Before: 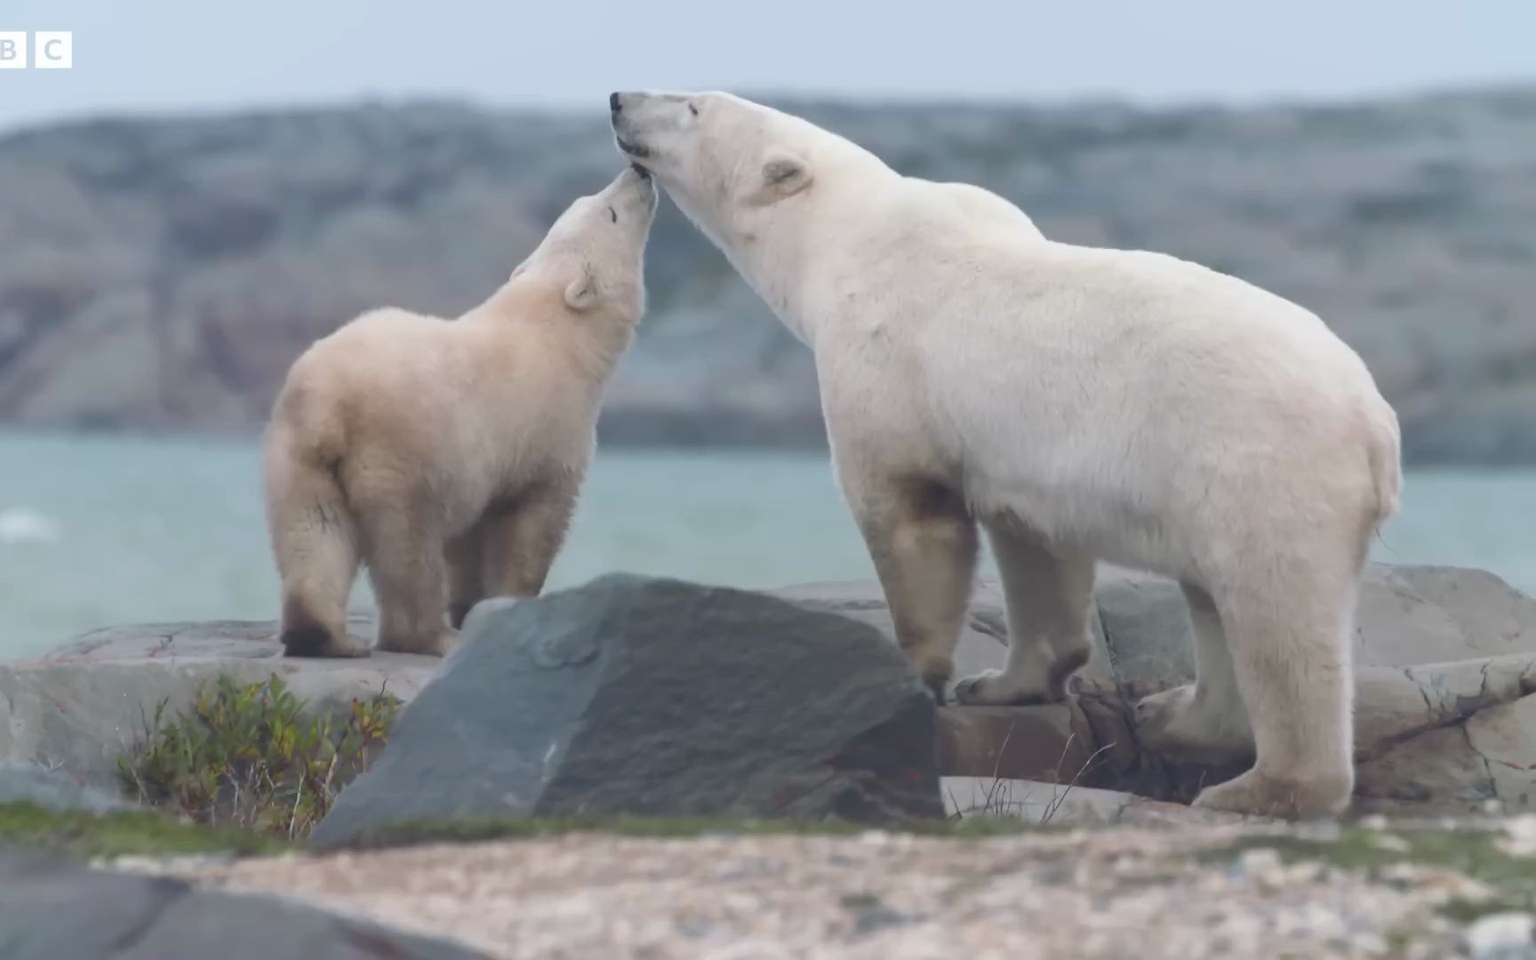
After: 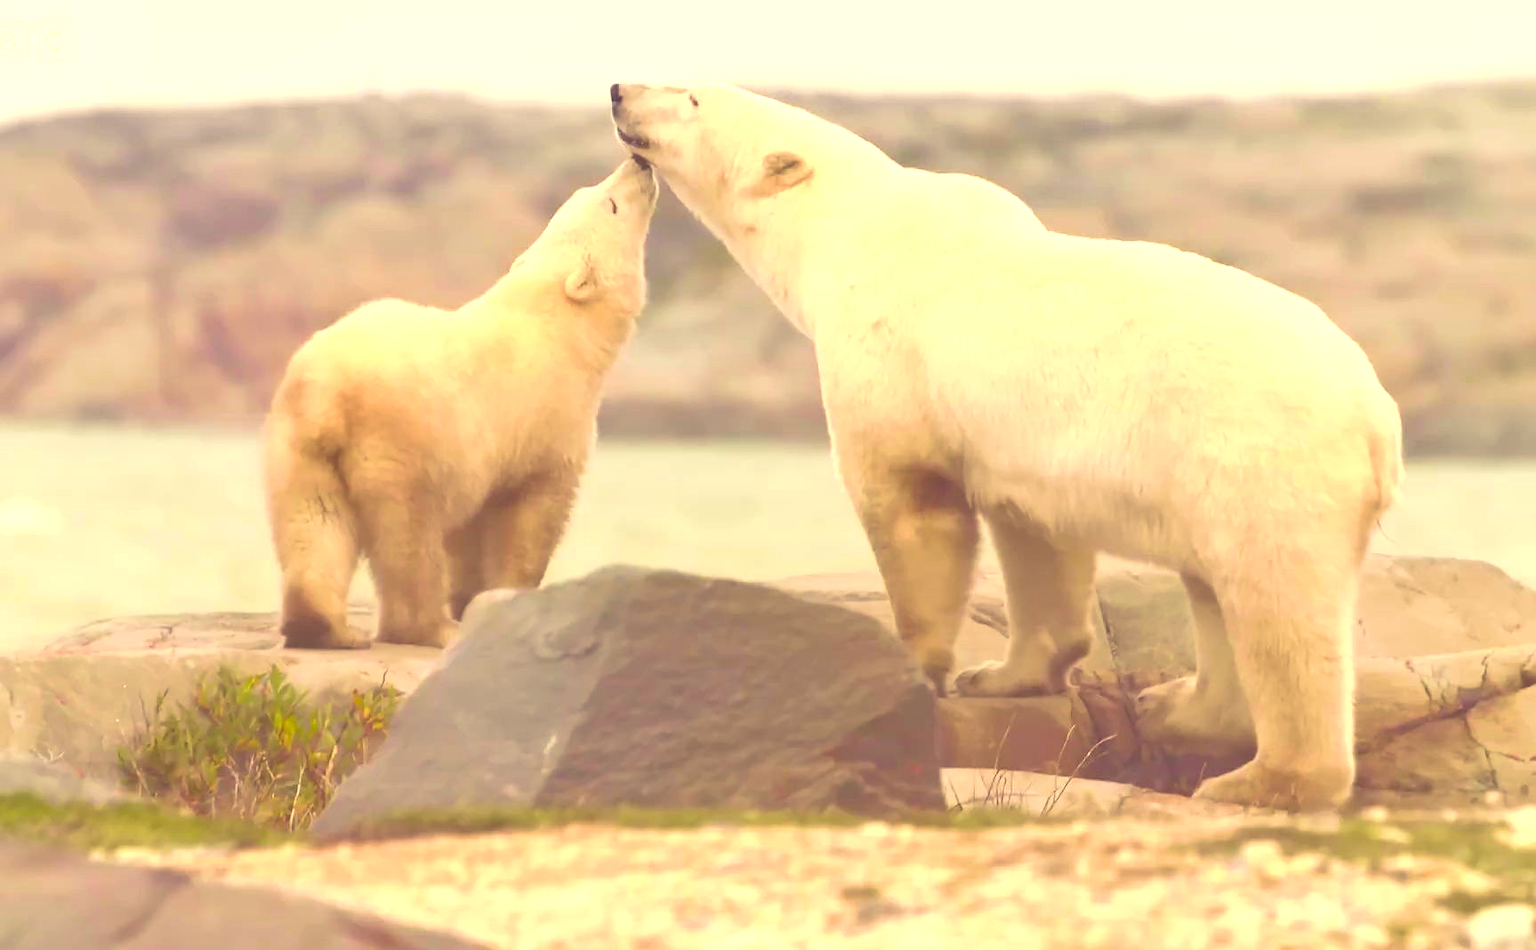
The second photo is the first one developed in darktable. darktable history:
crop: top 0.937%, right 0.005%
shadows and highlights: shadows 36.77, highlights -26.8, soften with gaussian
exposure: black level correction 0.001, exposure 1.867 EV, compensate exposure bias true, compensate highlight preservation false
sharpen: radius 1.002, threshold 1.102
contrast brightness saturation: contrast -0.292
color correction: highlights a* 9.99, highlights b* 38.73, shadows a* 14.23, shadows b* 3.47
velvia: on, module defaults
